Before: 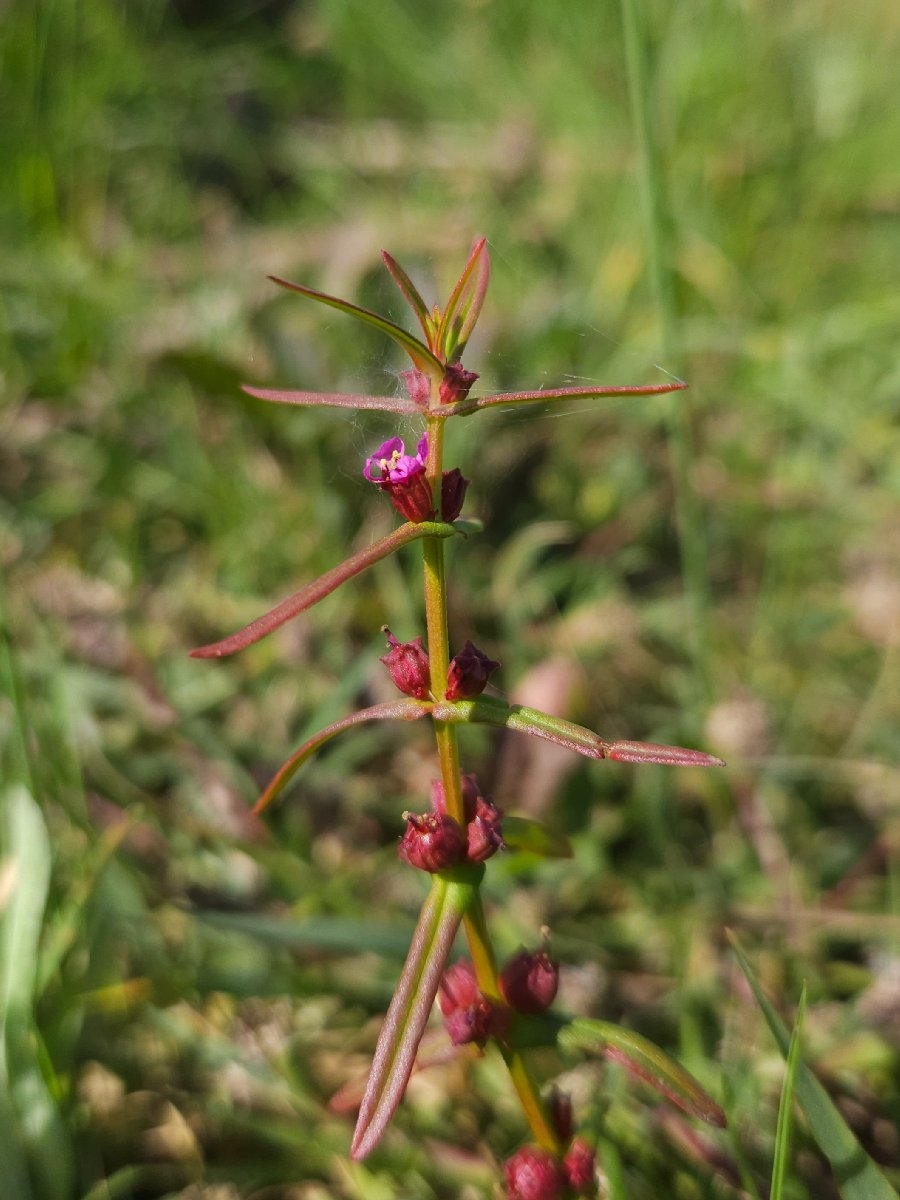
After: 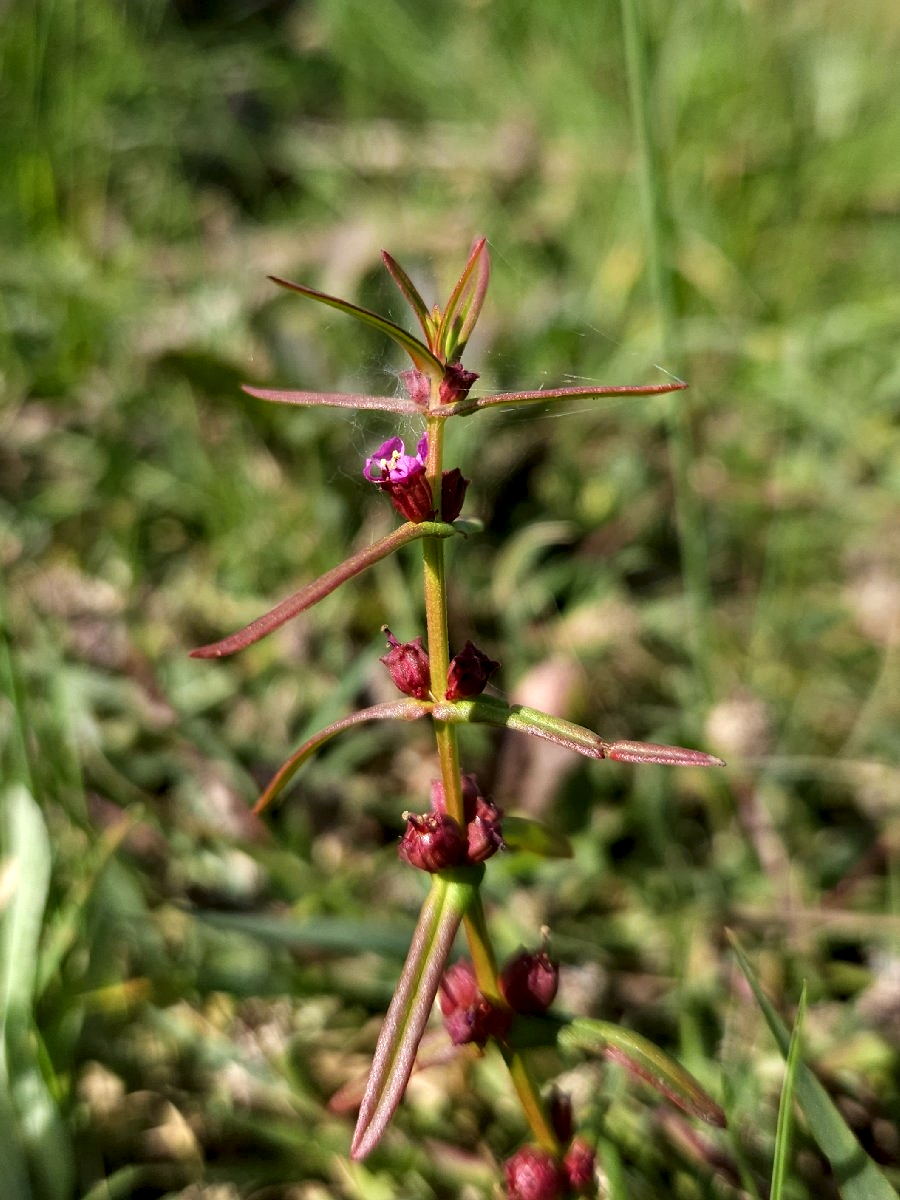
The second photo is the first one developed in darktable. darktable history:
contrast equalizer: octaves 7, y [[0.601, 0.6, 0.598, 0.598, 0.6, 0.601], [0.5 ×6], [0.5 ×6], [0 ×6], [0 ×6]]
